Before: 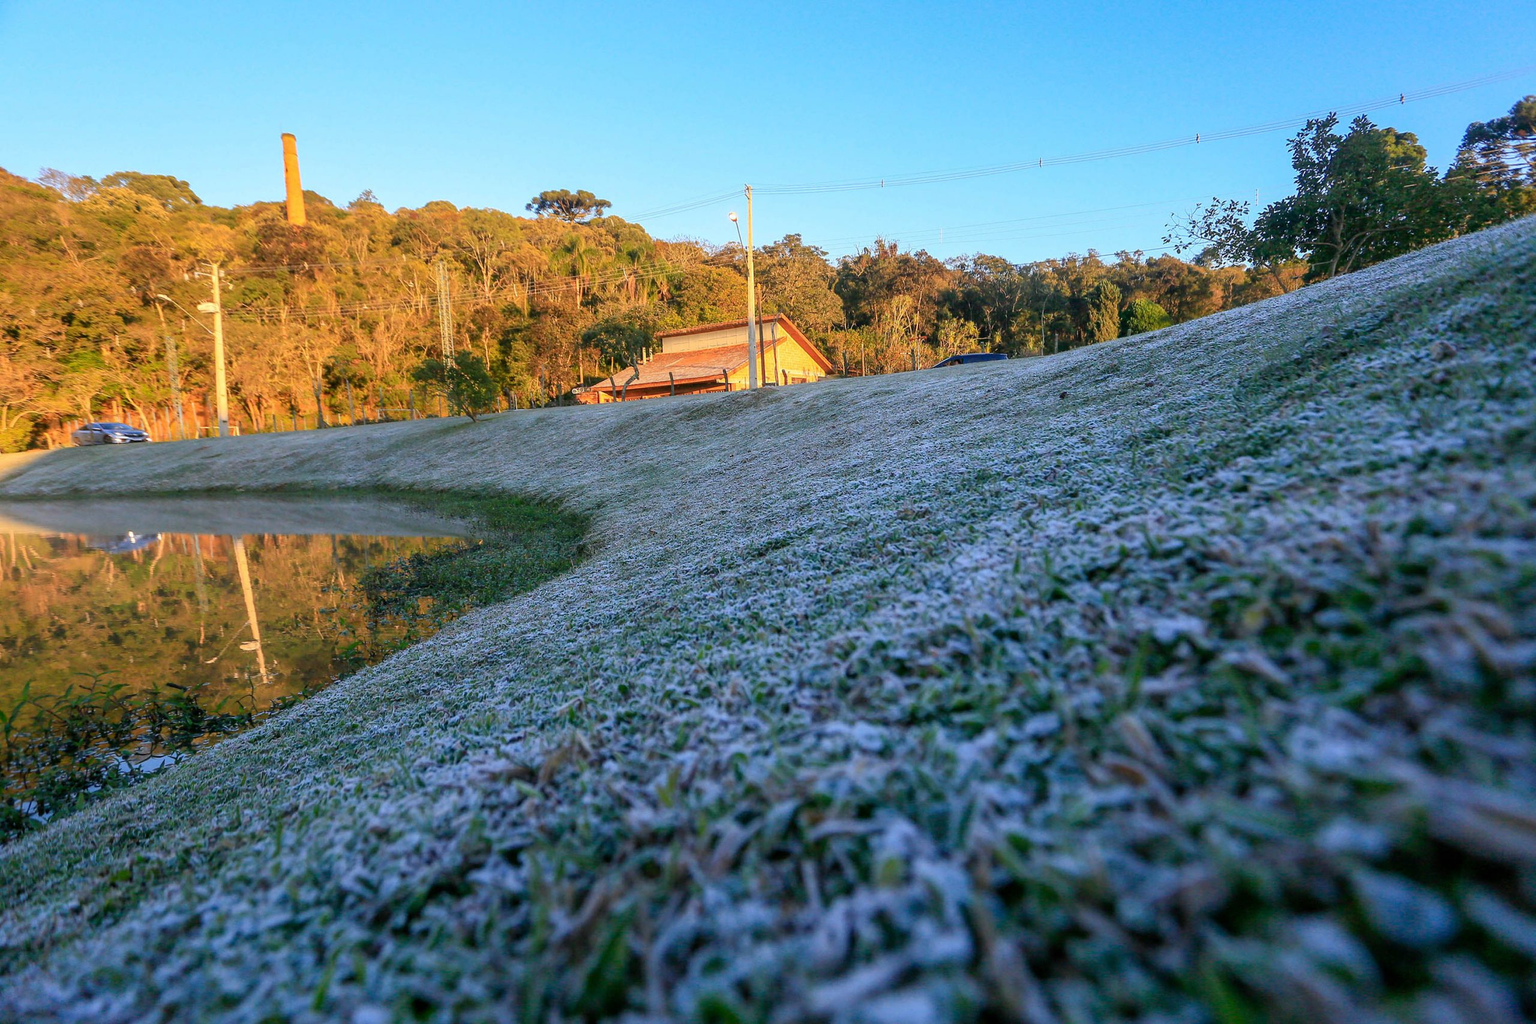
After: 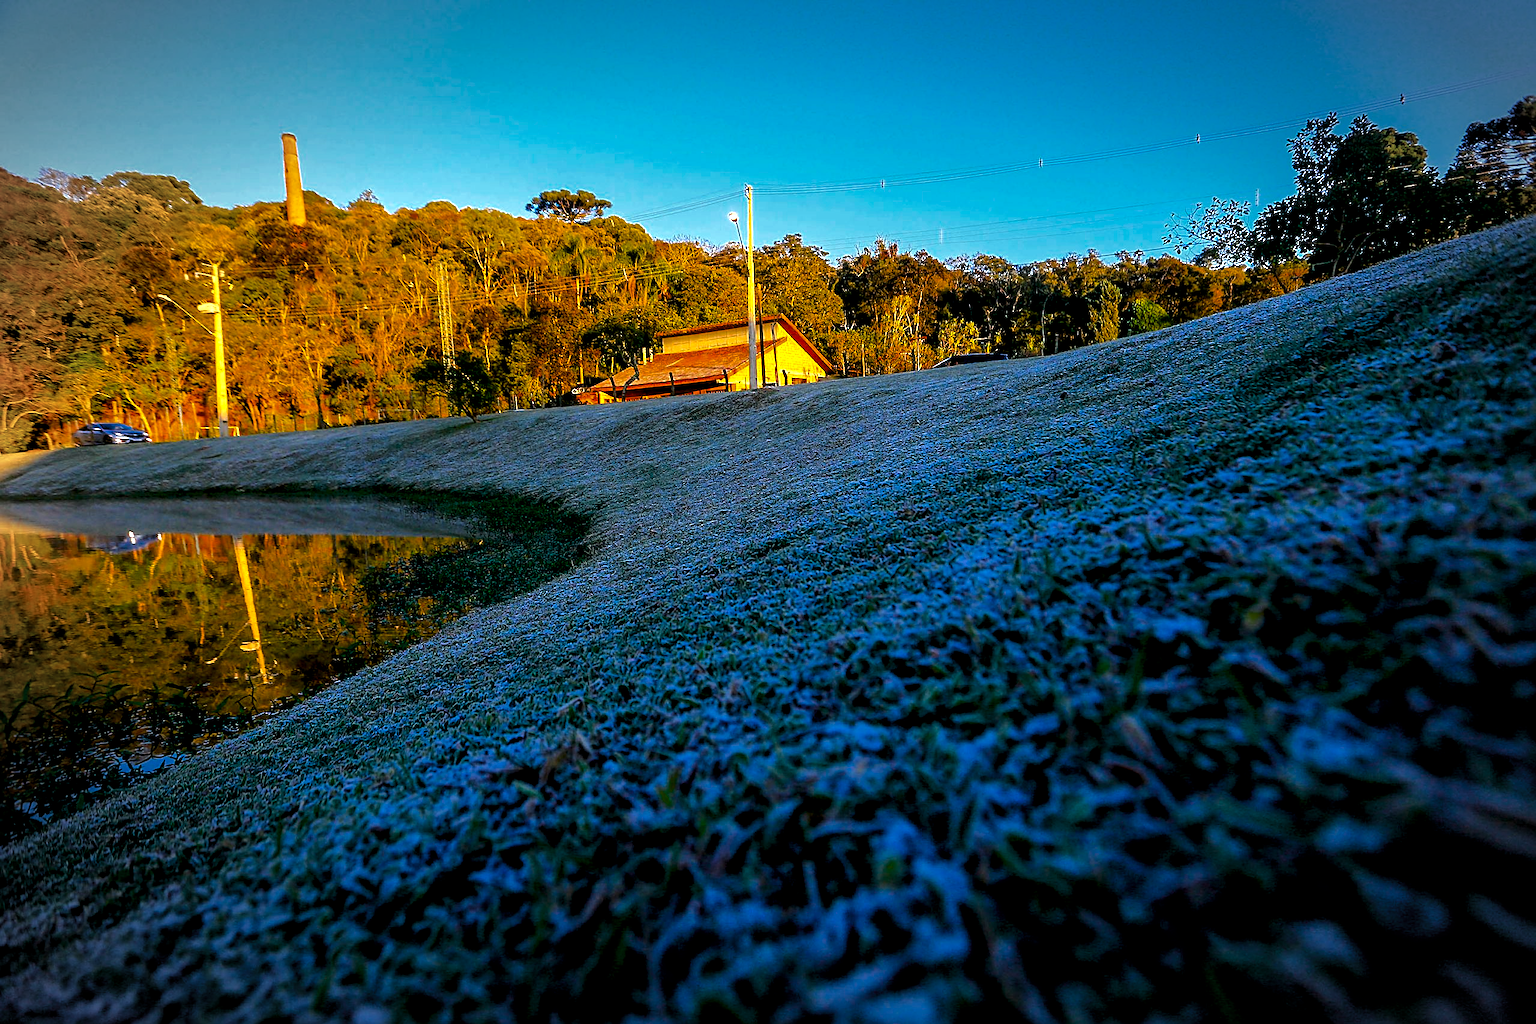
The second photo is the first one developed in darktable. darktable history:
levels: levels [0, 0.618, 1]
exposure: black level correction 0.04, exposure 0.5 EV, compensate highlight preservation false
color zones: curves: ch0 [(0, 0.5) (0.125, 0.4) (0.25, 0.5) (0.375, 0.4) (0.5, 0.4) (0.625, 0.35) (0.75, 0.35) (0.875, 0.5)]; ch1 [(0, 0.35) (0.125, 0.45) (0.25, 0.35) (0.375, 0.35) (0.5, 0.35) (0.625, 0.35) (0.75, 0.45) (0.875, 0.35)]; ch2 [(0, 0.6) (0.125, 0.5) (0.25, 0.5) (0.375, 0.6) (0.5, 0.6) (0.625, 0.5) (0.75, 0.5) (0.875, 0.5)]
color balance rgb: perceptual saturation grading › global saturation 30%, global vibrance 30%
vignetting: automatic ratio true
sharpen: on, module defaults
contrast brightness saturation: brightness -0.02, saturation 0.35
base curve: curves: ch0 [(0, 0) (0.262, 0.32) (0.722, 0.705) (1, 1)]
